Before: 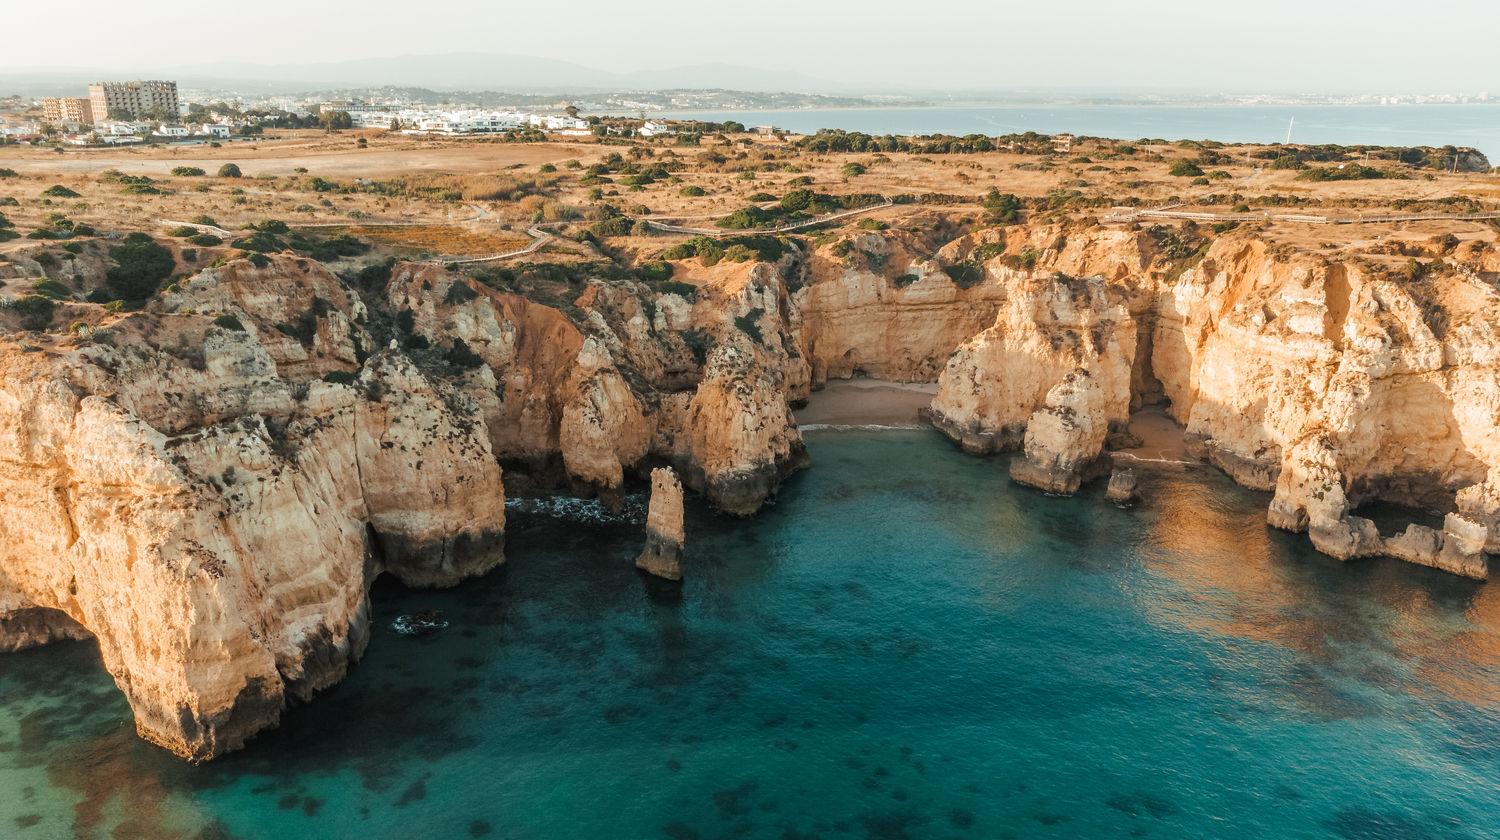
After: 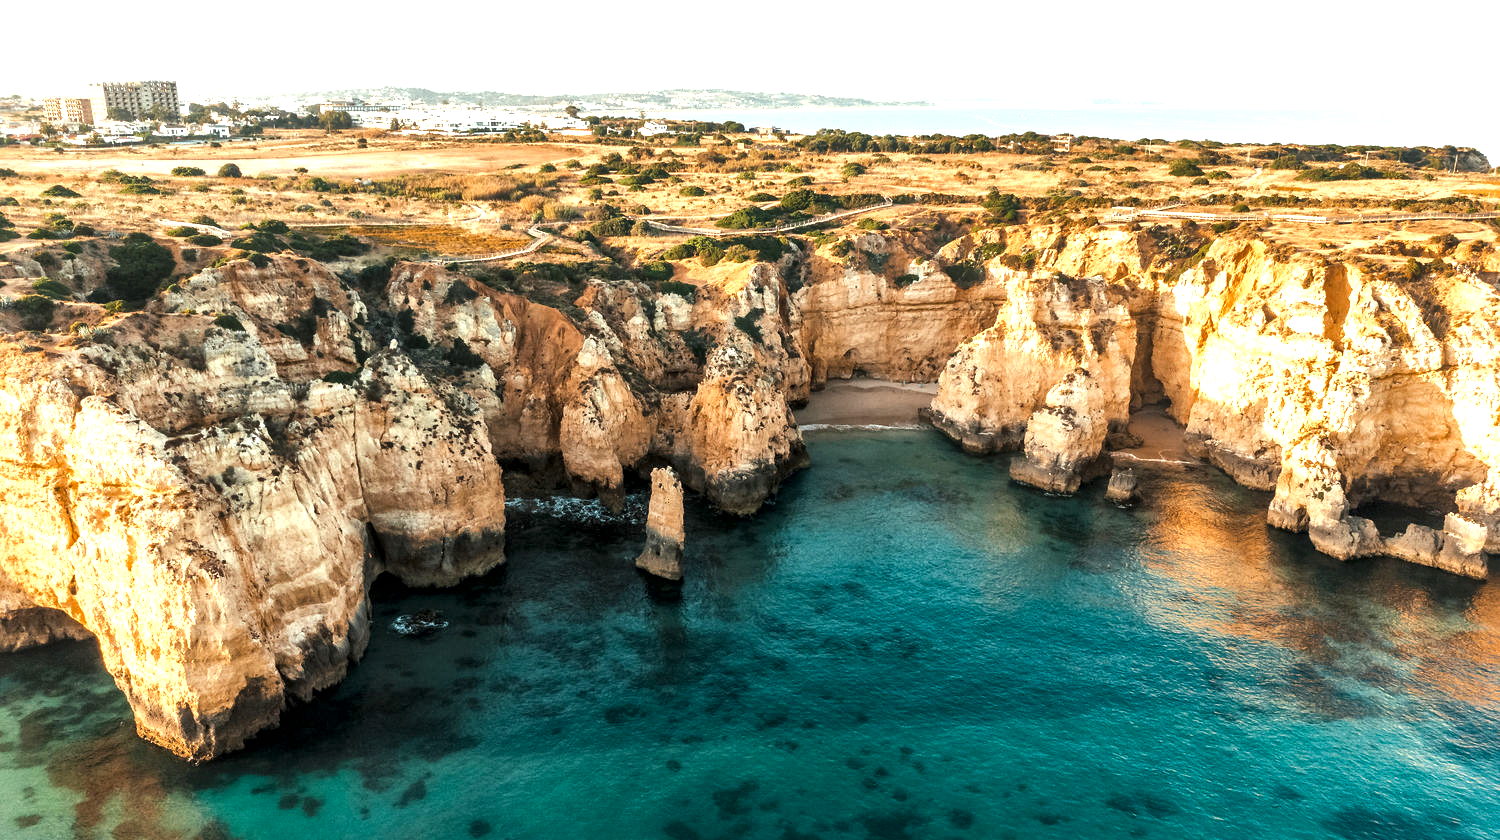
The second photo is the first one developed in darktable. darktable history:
local contrast: mode bilateral grid, contrast 19, coarseness 49, detail 172%, midtone range 0.2
color balance rgb: perceptual saturation grading › global saturation 0.383%, perceptual brilliance grading › global brilliance 12.345%, perceptual brilliance grading › highlights 14.672%, global vibrance 20%
